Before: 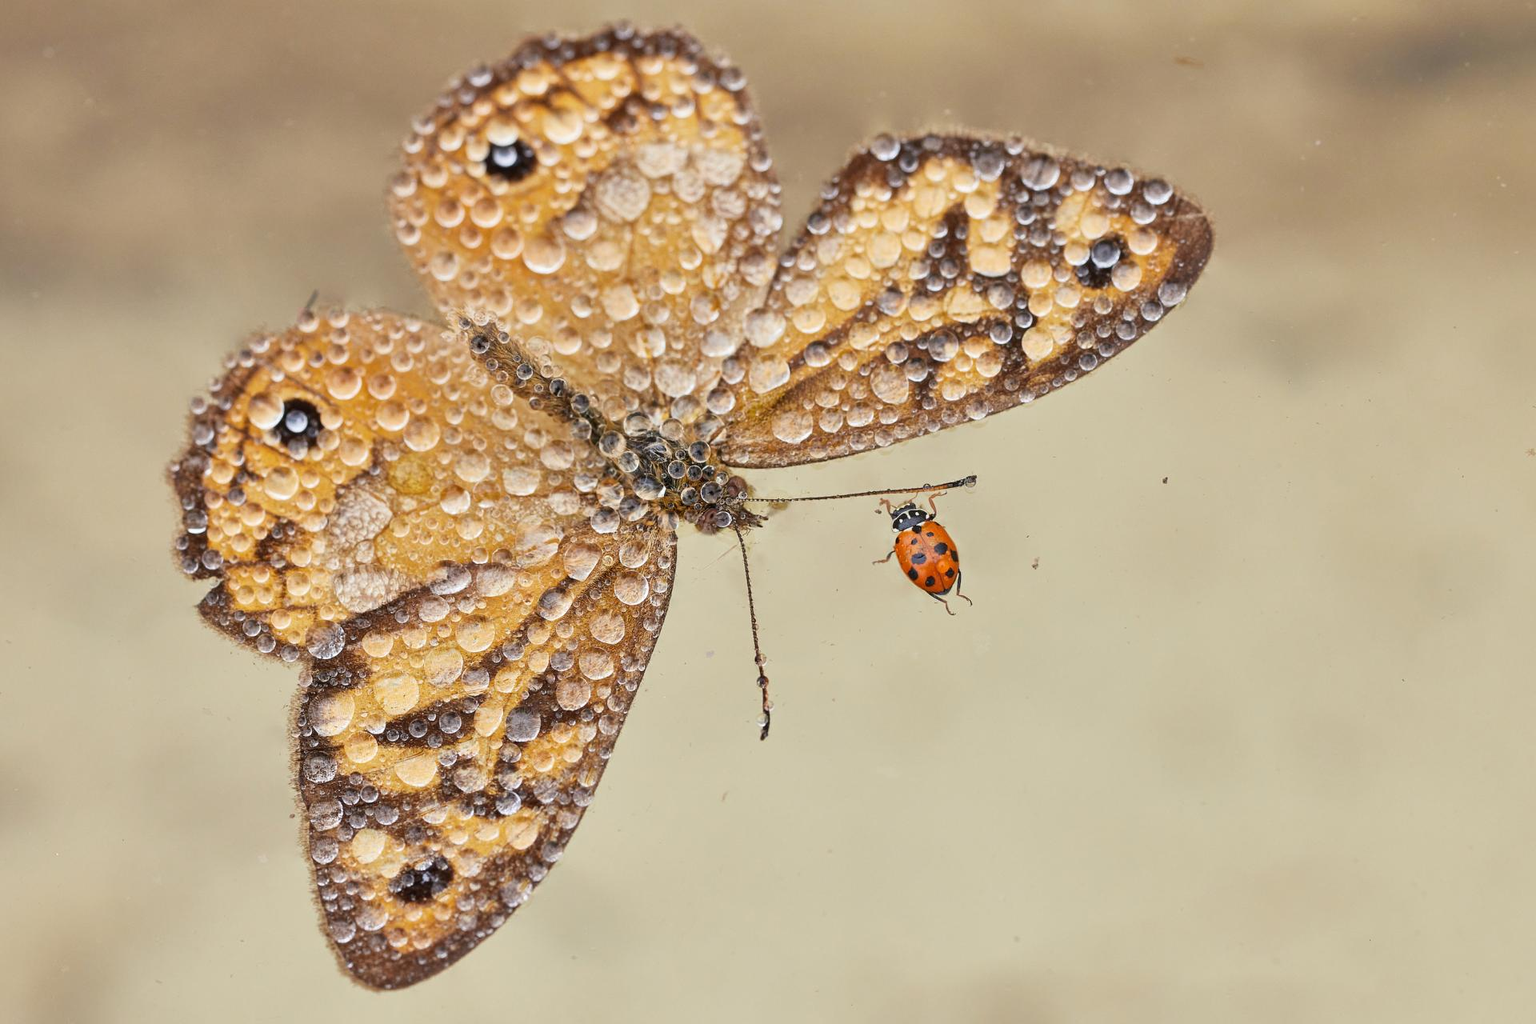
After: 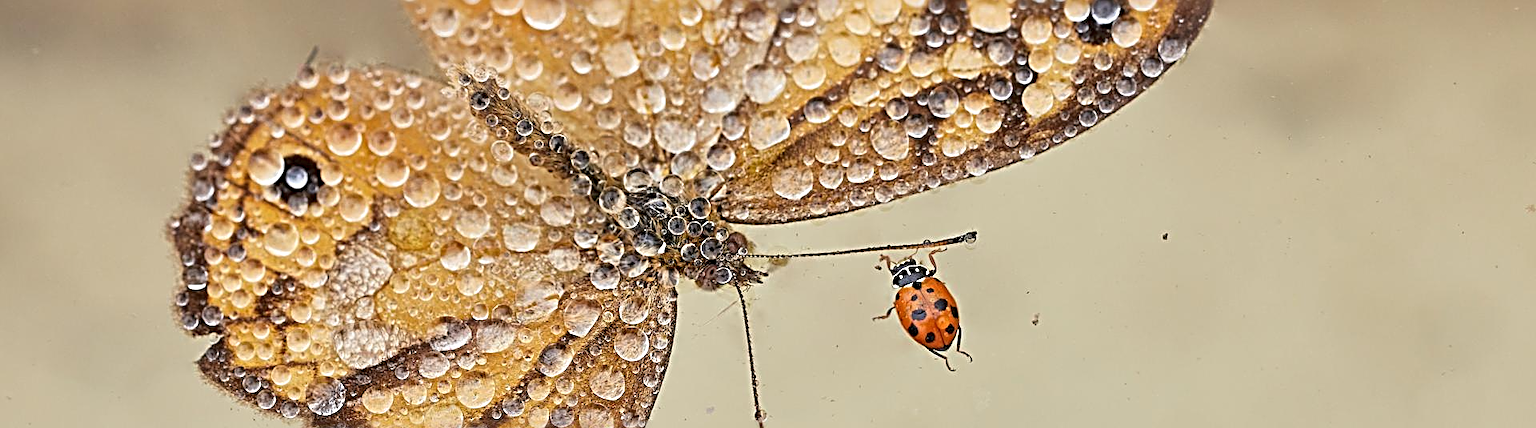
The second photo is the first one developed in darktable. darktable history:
sharpen: radius 3.69, amount 0.928
crop and rotate: top 23.84%, bottom 34.294%
